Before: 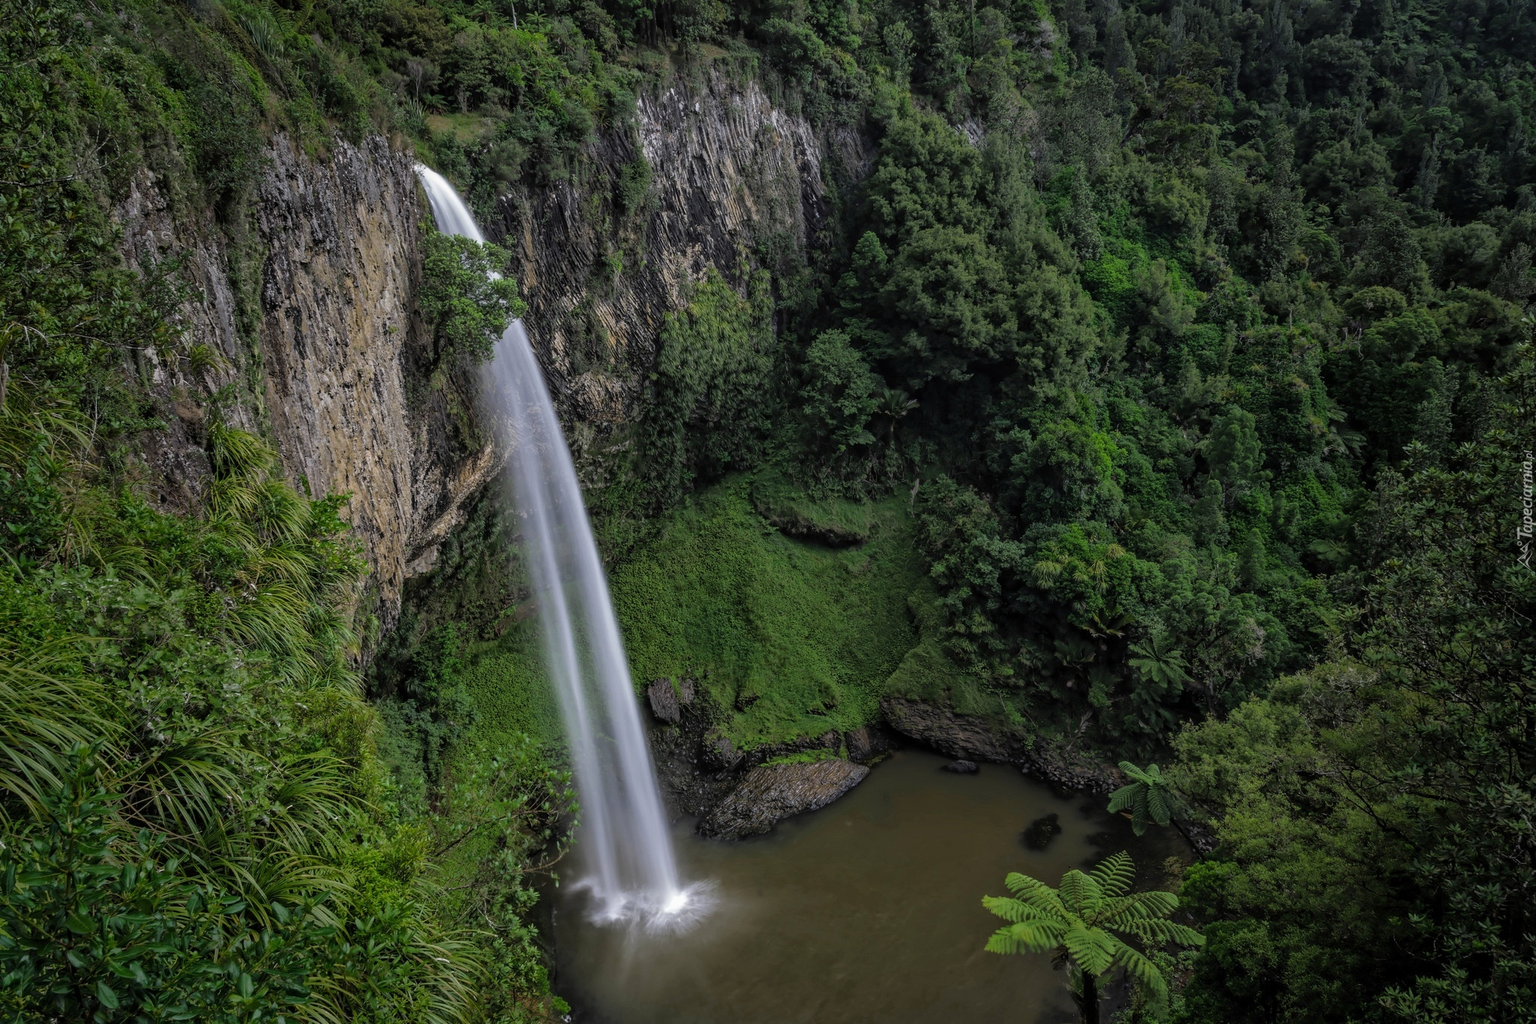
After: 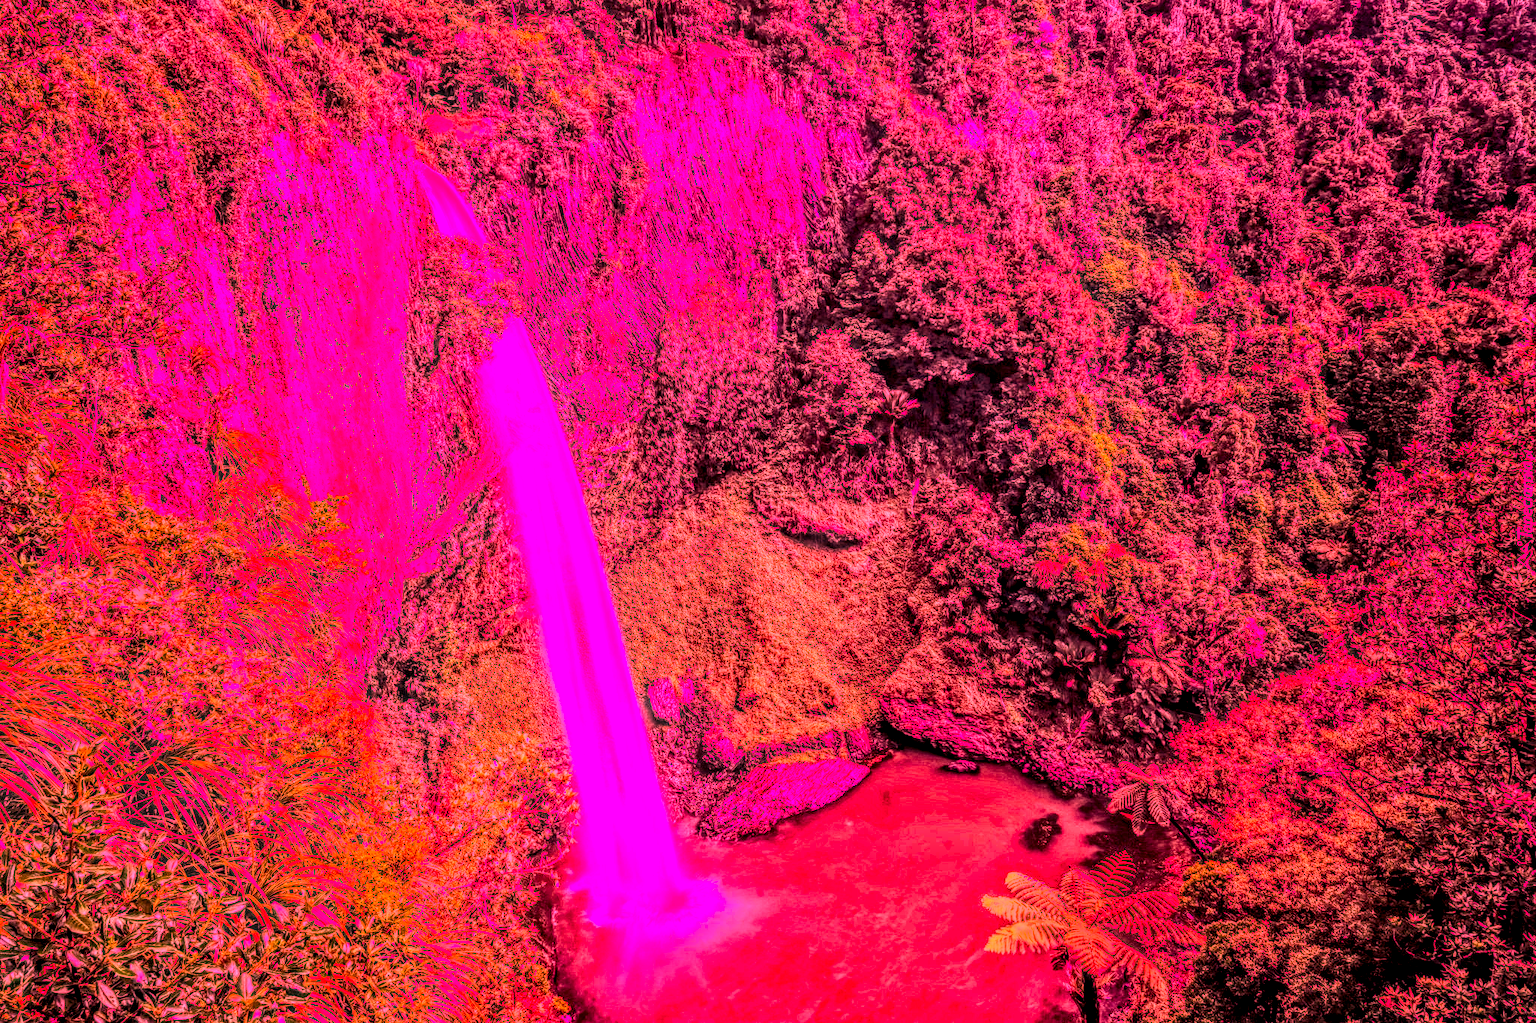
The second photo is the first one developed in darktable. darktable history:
white balance: red 4.26, blue 1.802
local contrast: highlights 0%, shadows 0%, detail 300%, midtone range 0.3
exposure: exposure 0.426 EV, compensate highlight preservation false
contrast brightness saturation: contrast 0.23, brightness 0.1, saturation 0.29
